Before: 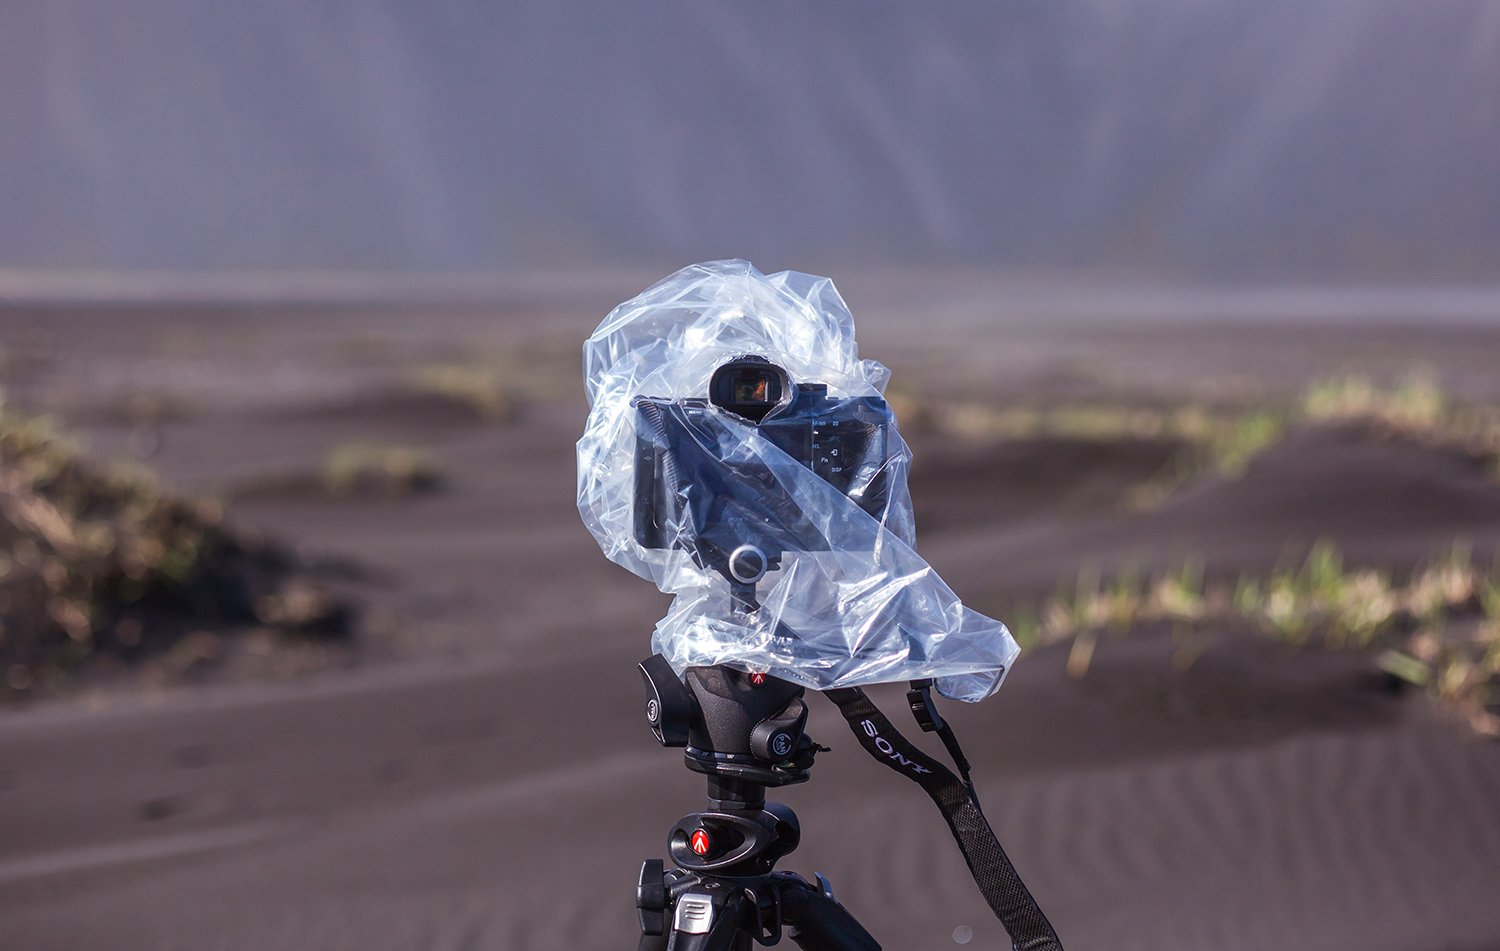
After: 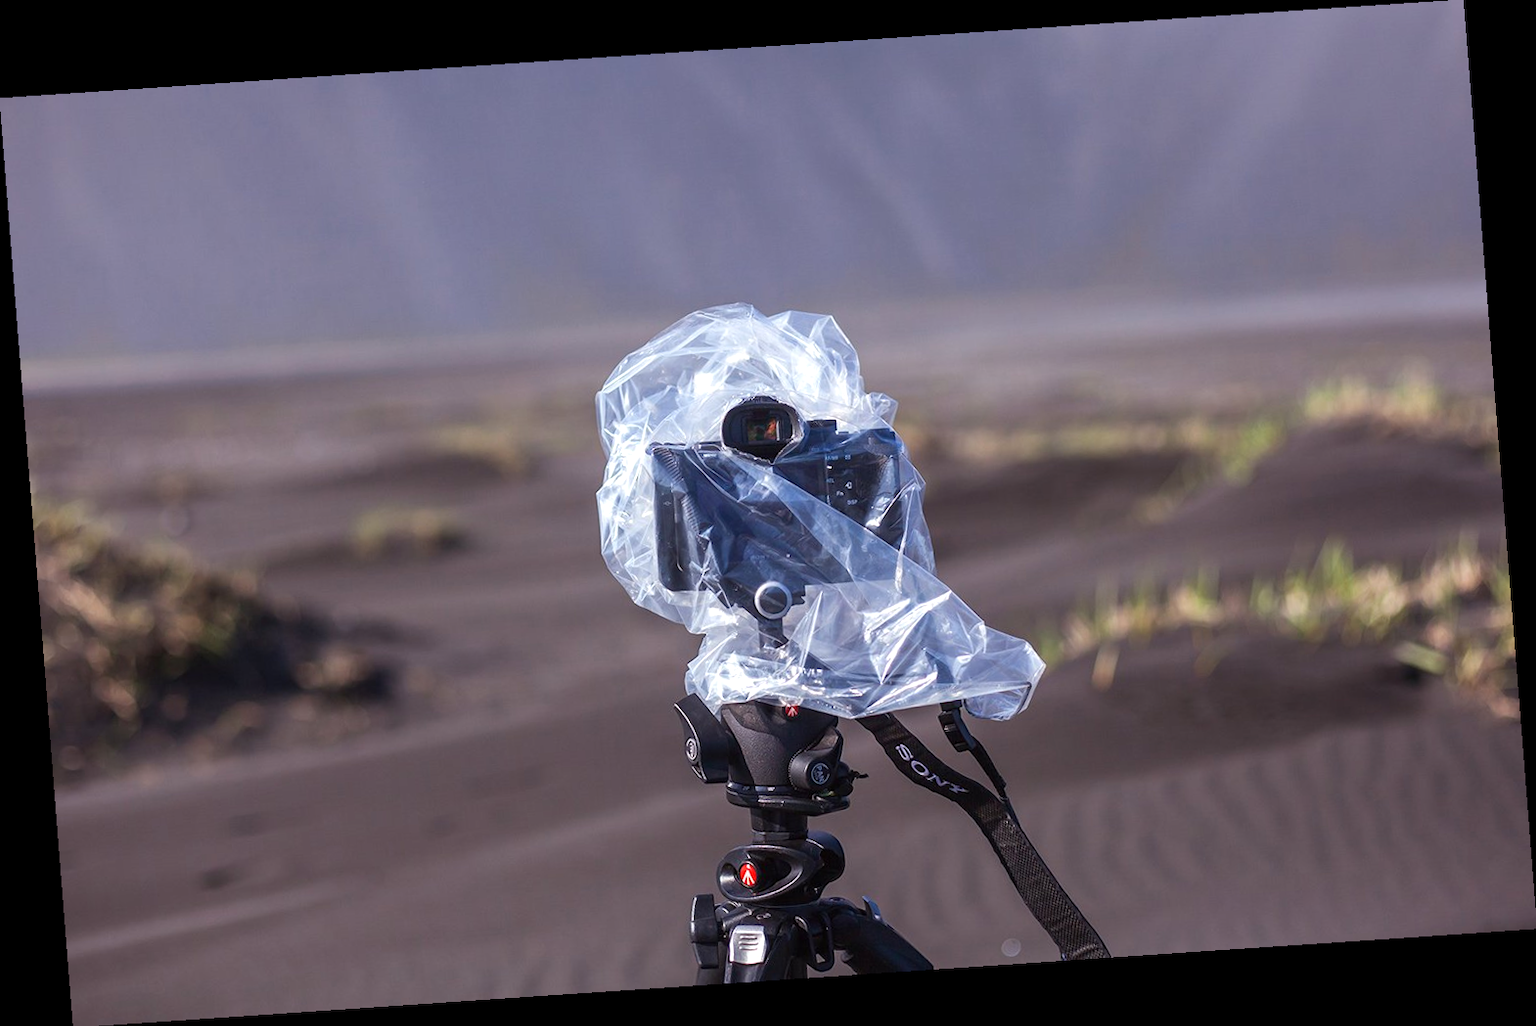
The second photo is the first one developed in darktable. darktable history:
rotate and perspective: rotation -4.2°, shear 0.006, automatic cropping off
exposure: exposure 0.2 EV, compensate highlight preservation false
